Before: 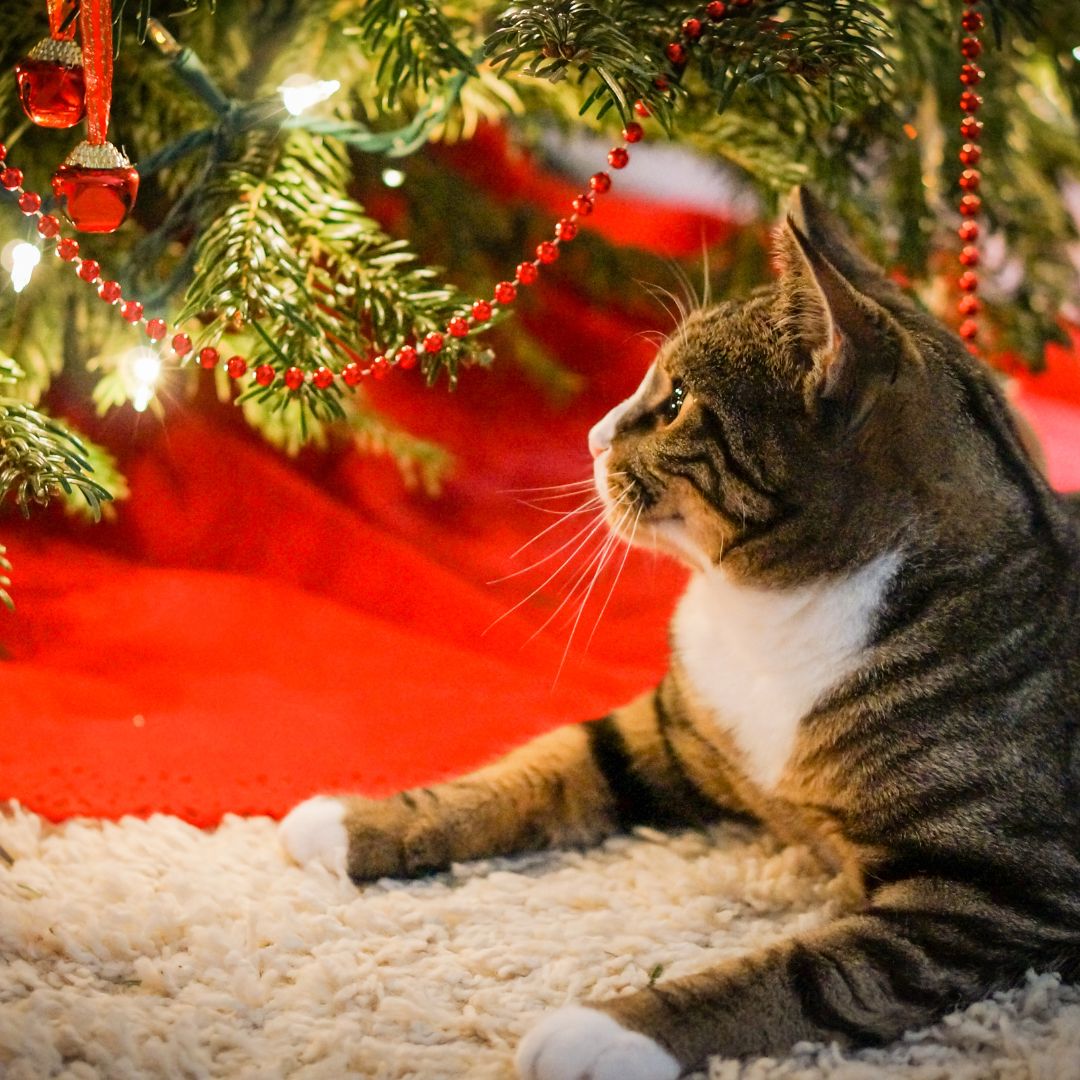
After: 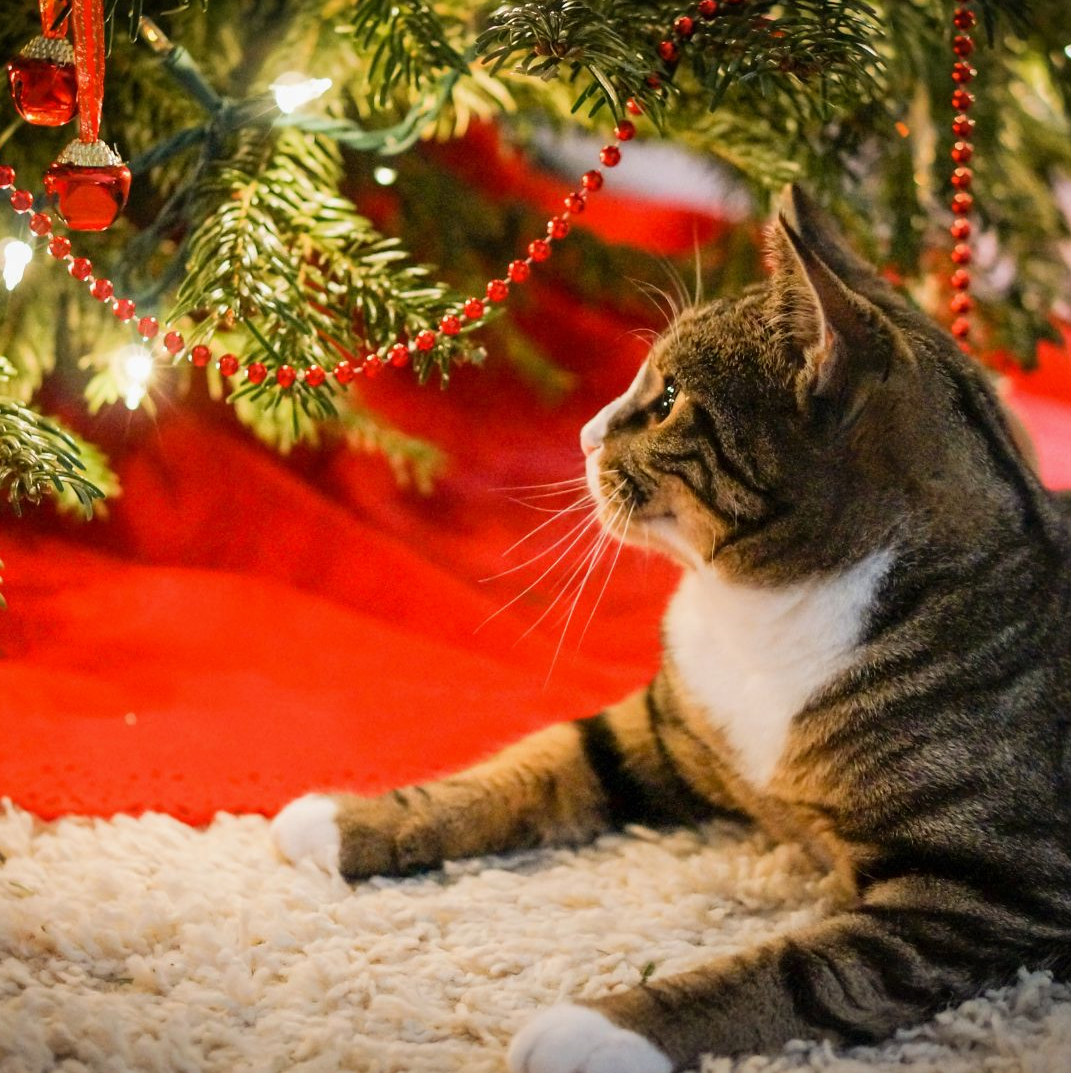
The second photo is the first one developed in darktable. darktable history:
crop and rotate: left 0.828%, top 0.203%, bottom 0.354%
color zones: curves: ch2 [(0, 0.5) (0.143, 0.5) (0.286, 0.489) (0.415, 0.421) (0.571, 0.5) (0.714, 0.5) (0.857, 0.5) (1, 0.5)]
exposure: exposure -0.048 EV, compensate exposure bias true, compensate highlight preservation false
